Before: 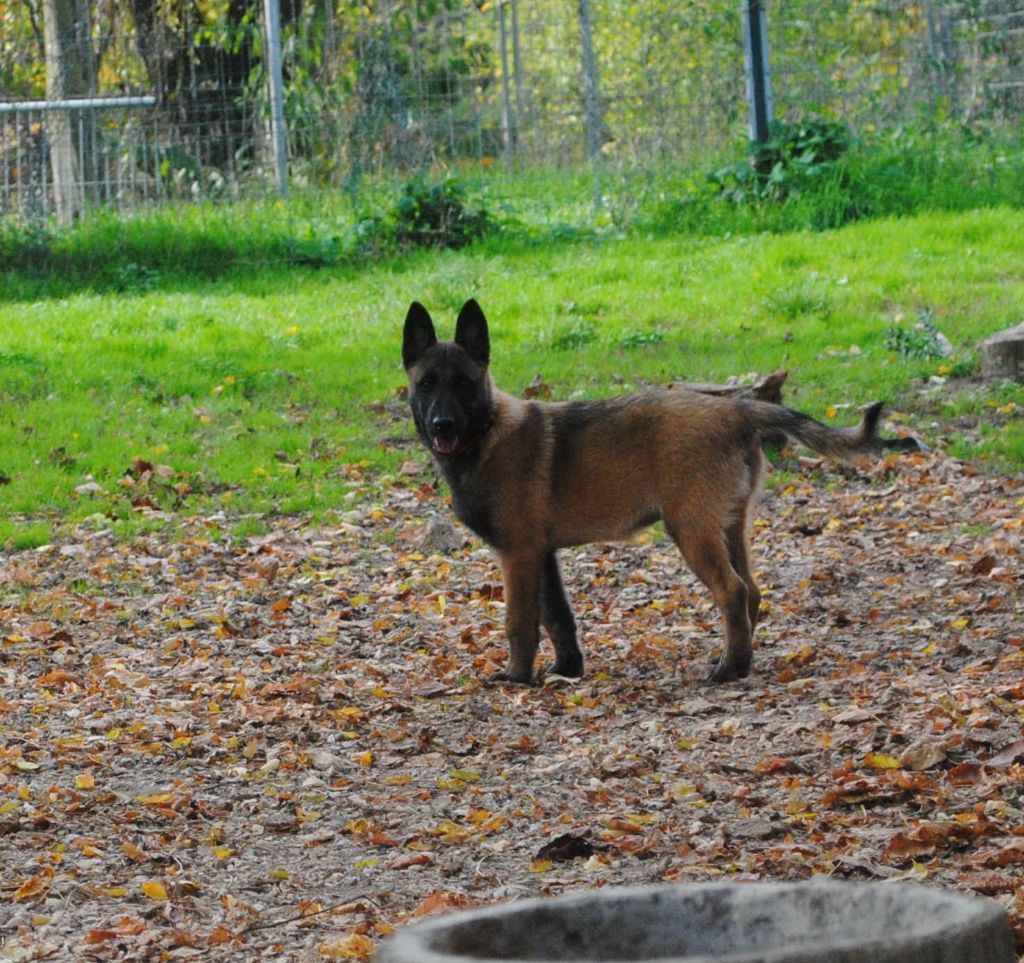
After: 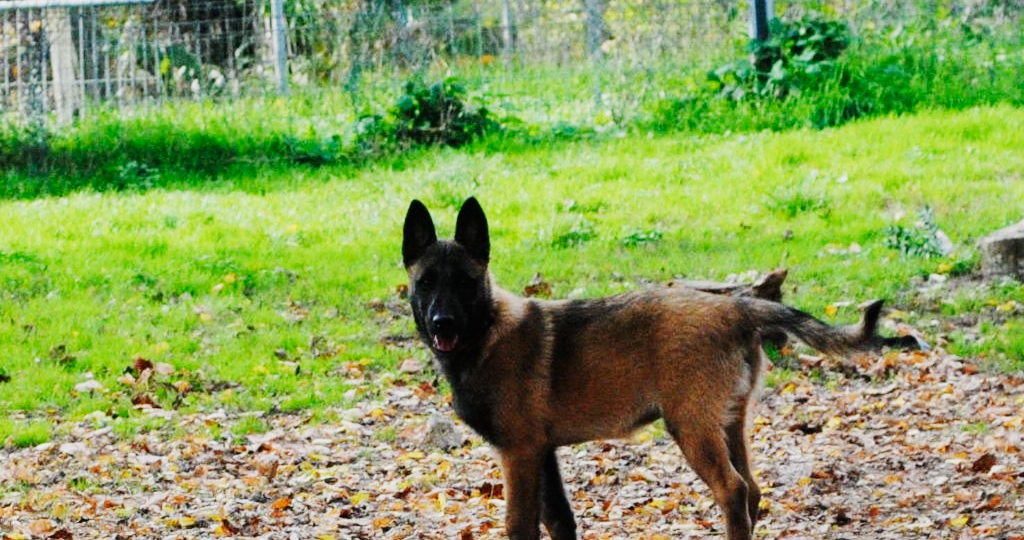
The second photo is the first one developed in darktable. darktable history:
sigmoid: contrast 1.8, skew -0.2, preserve hue 0%, red attenuation 0.1, red rotation 0.035, green attenuation 0.1, green rotation -0.017, blue attenuation 0.15, blue rotation -0.052, base primaries Rec2020
crop and rotate: top 10.605%, bottom 33.274%
exposure: black level correction 0, exposure 0.7 EV, compensate exposure bias true, compensate highlight preservation false
